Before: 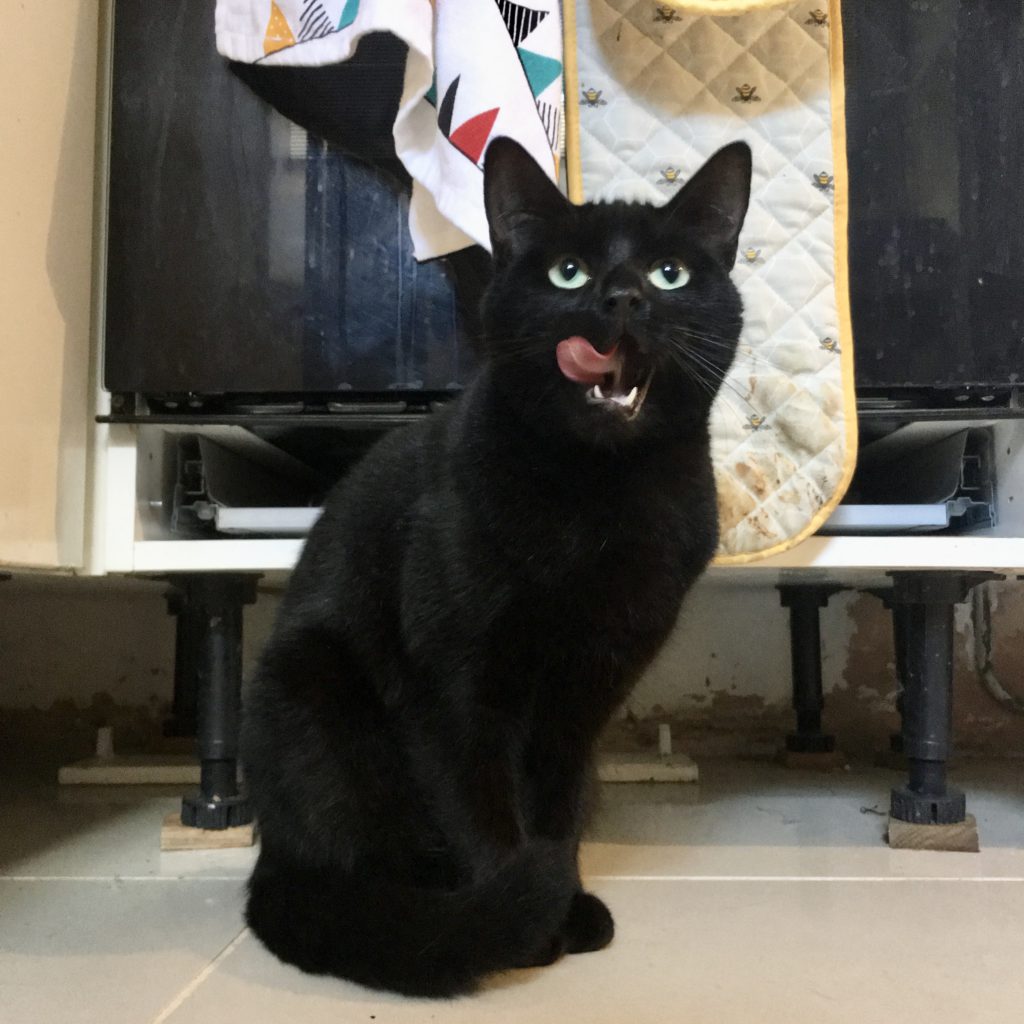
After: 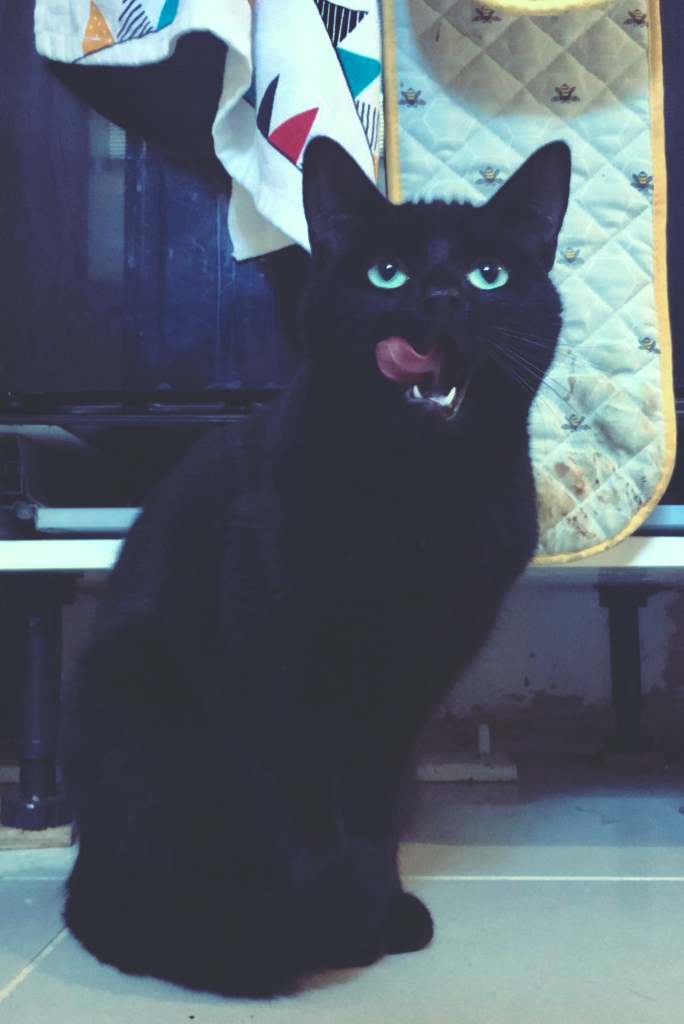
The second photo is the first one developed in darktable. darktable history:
crop and rotate: left 17.732%, right 15.423%
rgb curve: curves: ch0 [(0, 0.186) (0.314, 0.284) (0.576, 0.466) (0.805, 0.691) (0.936, 0.886)]; ch1 [(0, 0.186) (0.314, 0.284) (0.581, 0.534) (0.771, 0.746) (0.936, 0.958)]; ch2 [(0, 0.216) (0.275, 0.39) (1, 1)], mode RGB, independent channels, compensate middle gray true, preserve colors none
local contrast: mode bilateral grid, contrast 100, coarseness 100, detail 91%, midtone range 0.2
